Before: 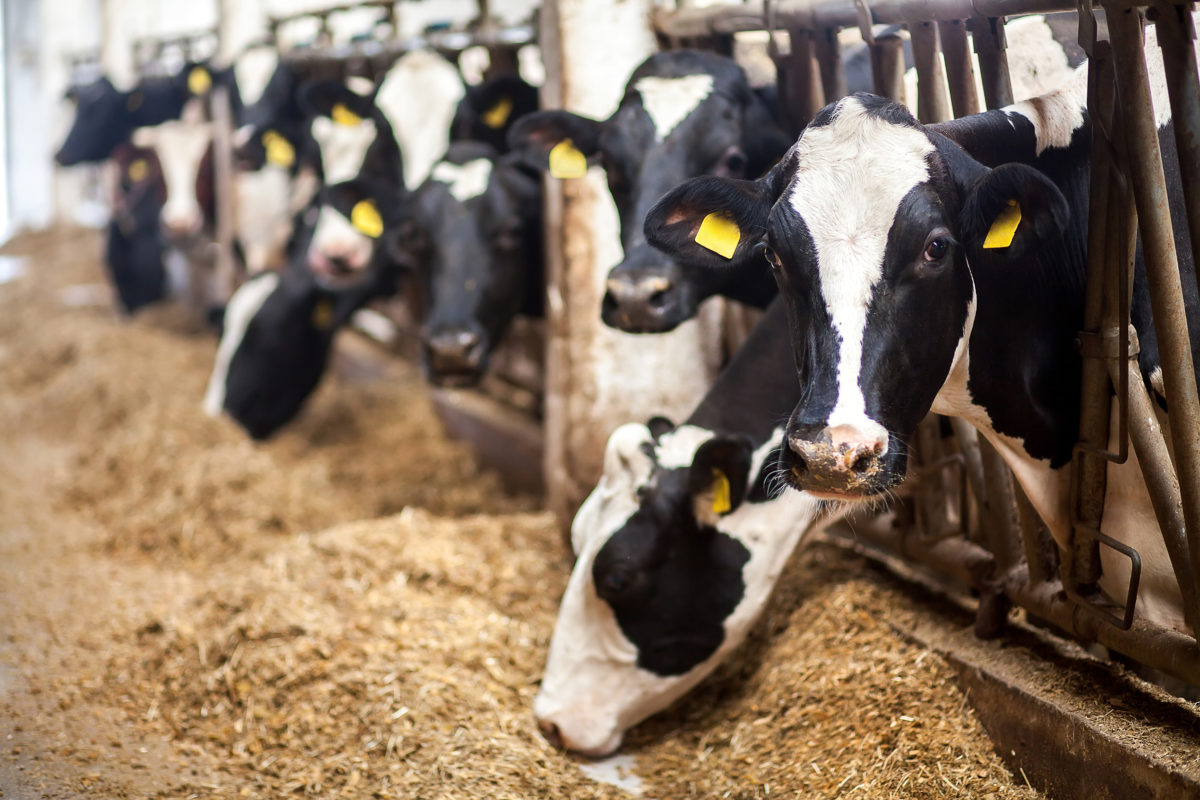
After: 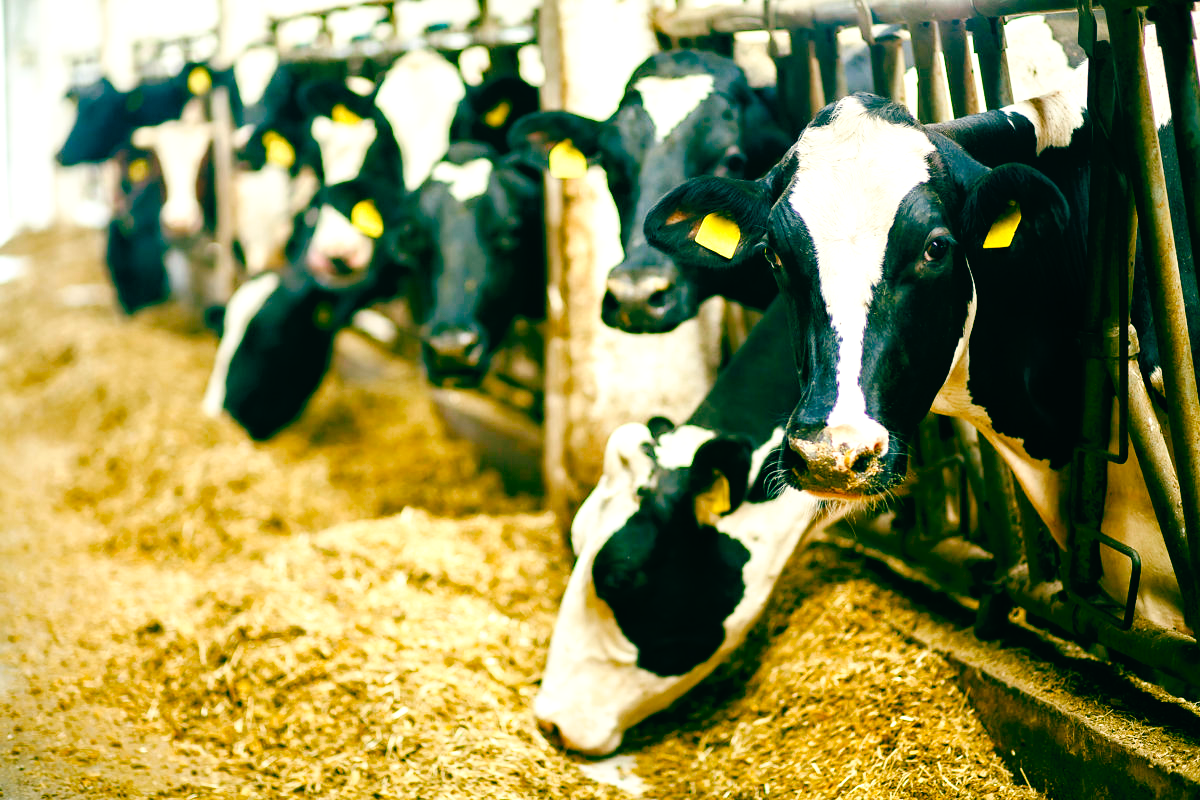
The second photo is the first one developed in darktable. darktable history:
color balance: lift [1.005, 0.99, 1.007, 1.01], gamma [1, 1.034, 1.032, 0.966], gain [0.873, 1.055, 1.067, 0.933]
tone curve: curves: ch0 [(0, 0) (0.003, 0) (0.011, 0.002) (0.025, 0.004) (0.044, 0.007) (0.069, 0.015) (0.1, 0.025) (0.136, 0.04) (0.177, 0.09) (0.224, 0.152) (0.277, 0.239) (0.335, 0.335) (0.399, 0.43) (0.468, 0.524) (0.543, 0.621) (0.623, 0.712) (0.709, 0.789) (0.801, 0.871) (0.898, 0.951) (1, 1)], preserve colors none
color balance rgb: linear chroma grading › shadows -2.2%, linear chroma grading › highlights -15%, linear chroma grading › global chroma -10%, linear chroma grading › mid-tones -10%, perceptual saturation grading › global saturation 45%, perceptual saturation grading › highlights -50%, perceptual saturation grading › shadows 30%, perceptual brilliance grading › global brilliance 18%, global vibrance 45%
tone equalizer: on, module defaults
